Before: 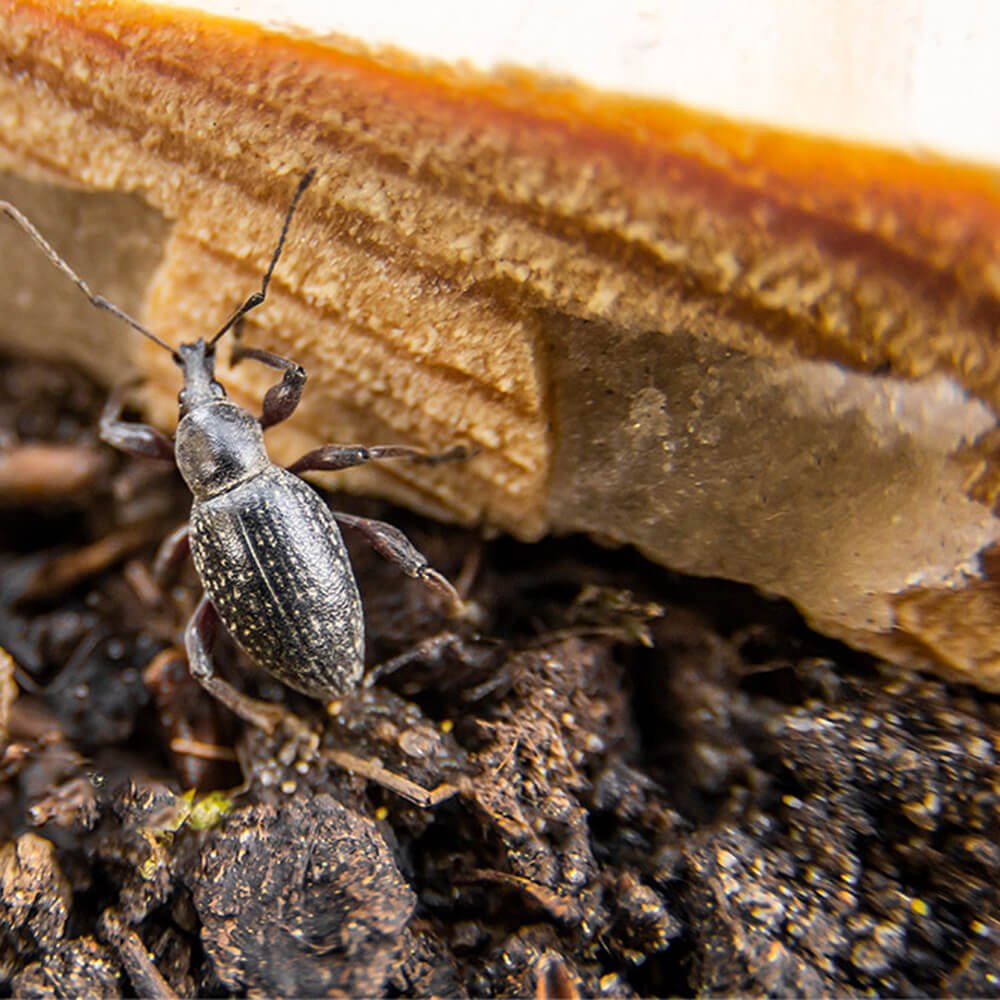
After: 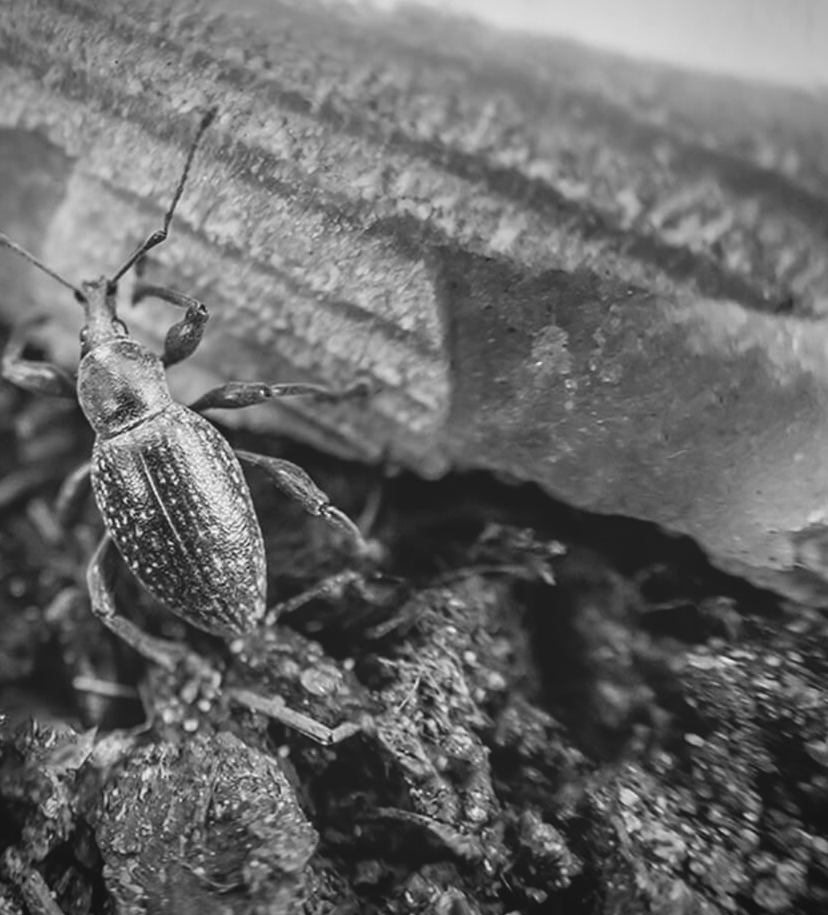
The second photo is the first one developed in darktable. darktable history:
tone curve: curves: ch0 [(0, 0) (0.003, 0.002) (0.011, 0.009) (0.025, 0.02) (0.044, 0.036) (0.069, 0.057) (0.1, 0.081) (0.136, 0.115) (0.177, 0.153) (0.224, 0.202) (0.277, 0.264) (0.335, 0.333) (0.399, 0.409) (0.468, 0.491) (0.543, 0.58) (0.623, 0.675) (0.709, 0.777) (0.801, 0.88) (0.898, 0.98) (1, 1)], preserve colors none
monochrome: a -3.63, b -0.465
contrast brightness saturation: contrast -0.26, saturation -0.43
vignetting: fall-off start 97.23%, saturation -0.024, center (-0.033, -0.042), width/height ratio 1.179, unbound false
crop: left 9.807%, top 6.259%, right 7.334%, bottom 2.177%
